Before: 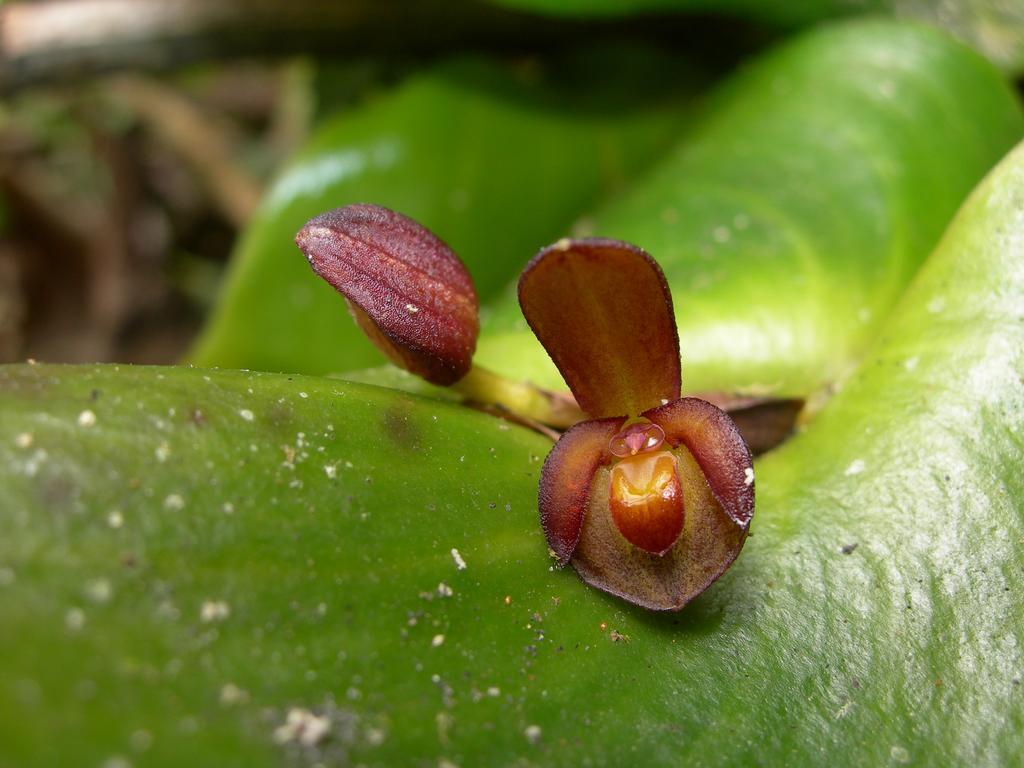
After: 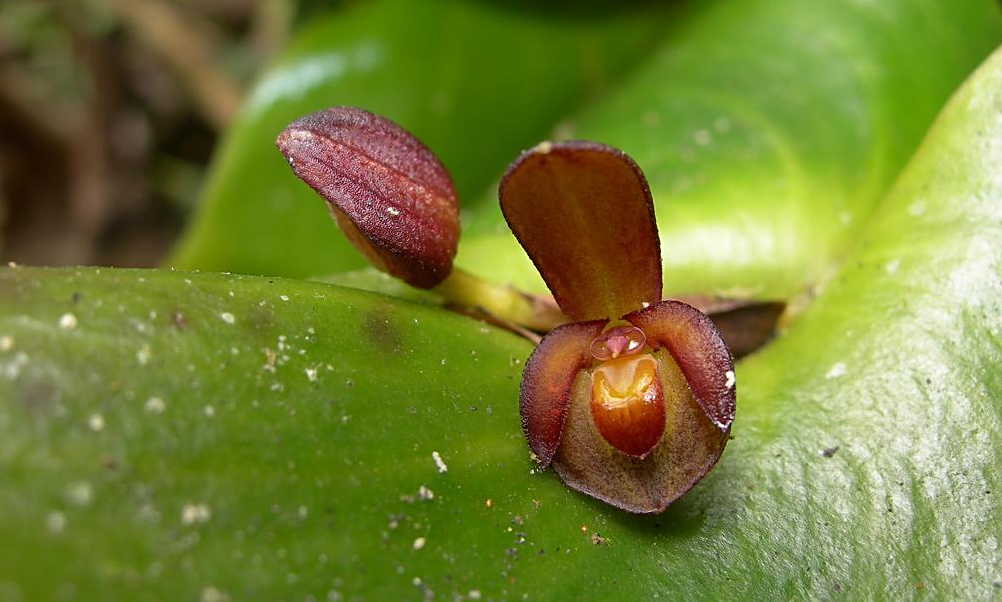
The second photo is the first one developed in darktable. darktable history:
sharpen: on, module defaults
contrast equalizer: octaves 7, y [[0.5 ×4, 0.483, 0.43], [0.5 ×6], [0.5 ×6], [0 ×6], [0 ×6]]
crop and rotate: left 1.863%, top 12.711%, right 0.27%, bottom 8.866%
